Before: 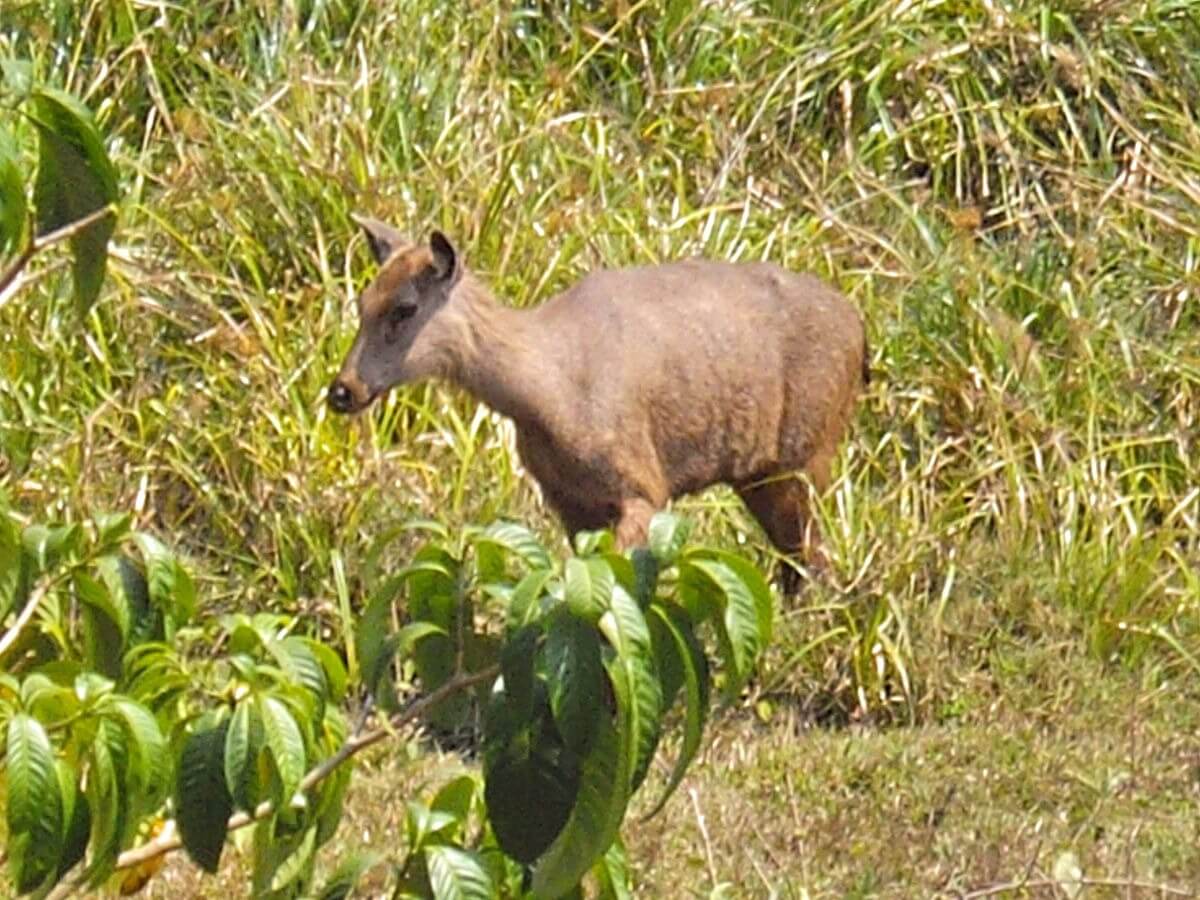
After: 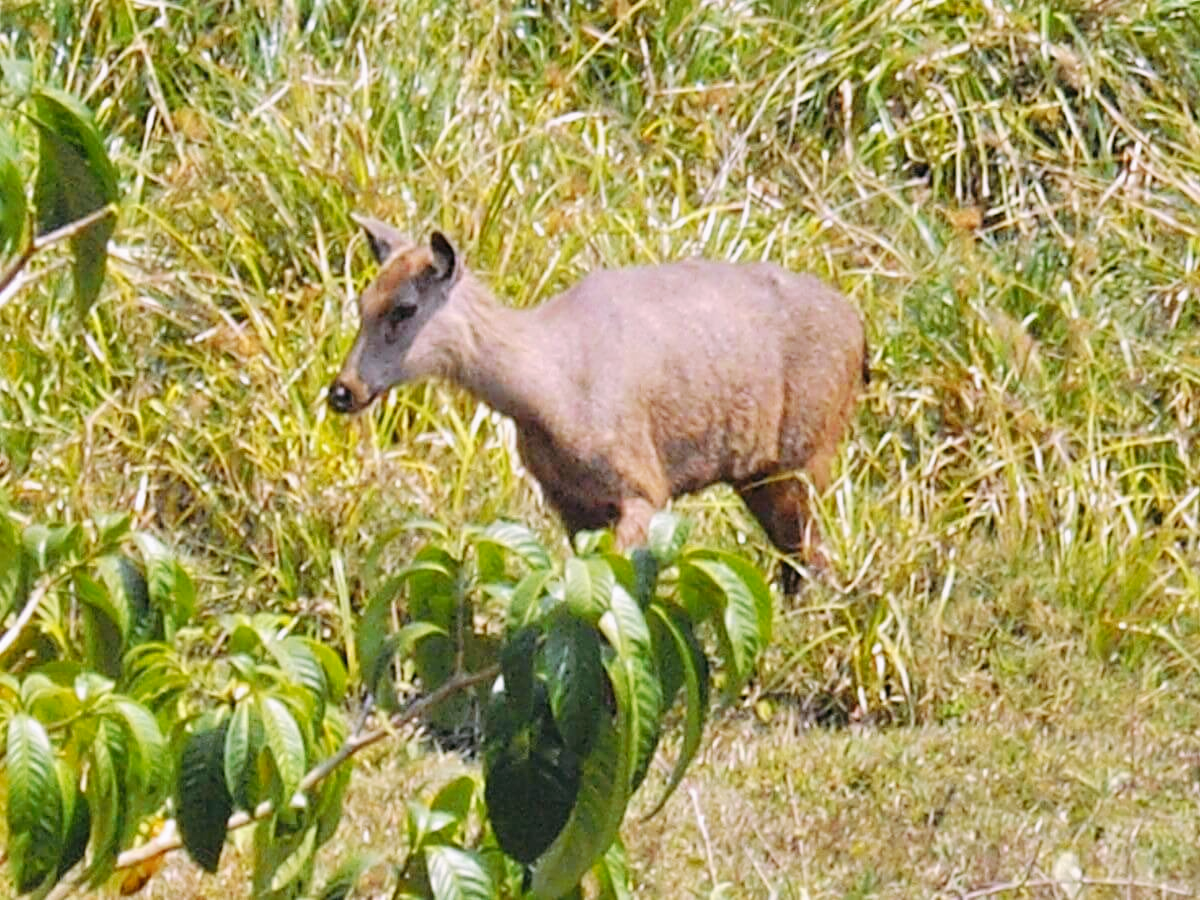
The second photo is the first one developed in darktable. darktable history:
tone curve: curves: ch0 [(0, 0) (0.003, 0.005) (0.011, 0.011) (0.025, 0.022) (0.044, 0.038) (0.069, 0.062) (0.1, 0.091) (0.136, 0.128) (0.177, 0.183) (0.224, 0.246) (0.277, 0.325) (0.335, 0.403) (0.399, 0.473) (0.468, 0.557) (0.543, 0.638) (0.623, 0.709) (0.709, 0.782) (0.801, 0.847) (0.898, 0.923) (1, 1)], preserve colors none
color look up table: target L [94.57, 89.81, 88.26, 87.89, 84.68, 69.96, 70.57, 64.02, 48.65, 44.18, 23.35, 4.529, 200.28, 79.32, 77.22, 72.05, 70.21, 63.92, 49.94, 56.68, 56.81, 47.79, 42.01, 42.74, 35.06, 31.75, 32.52, 95.83, 79.42, 60.32, 70.51, 57.3, 55.83, 53.13, 41.46, 36.95, 36, 38.31, 37.34, 32.34, 18.8, 11.84, 87.21, 65.09, 65.68, 53.45, 39.57, 36.38, 15.34], target a [-2.833, -26.57, -18.29, -39.23, -55.39, -40.8, -16.51, -64.61, -45.82, -31.99, -23.17, -7.634, 0, 24.33, 12.35, 29.98, 6.681, 36.73, 74.26, 0.153, 26.5, 77.07, 45.9, 64.37, 36.58, 49.56, 49.88, 3.245, 25.48, 65.88, 54.98, 79.28, -0.384, 7.795, 11.7, 57.98, 39.26, 27.87, 57.18, -0.031, 21.46, 25.72, -17.65, -33.46, -2.187, -16.42, -3.081, -18.51, 2.251], target b [2.928, 51.09, 89.8, -10.19, 8.016, 19.22, -10.25, 59.87, 31.83, 41.82, 25.68, 5.3, 0, 14.77, -11.82, 59.87, 46.43, -7.315, 33.38, 16.5, 34.9, 55.58, 13.78, 51, 40.25, 12.36, 38.67, -4.727, -27.56, -25.07, -43.34, -47.2, -67.74, -16.42, -60.65, -13.77, -27.07, -84.78, -66.95, -6.071, -50.73, -0.661, -15.53, -33.09, -33.9, -50, -29.45, -16.12, -22.82], num patches 49
